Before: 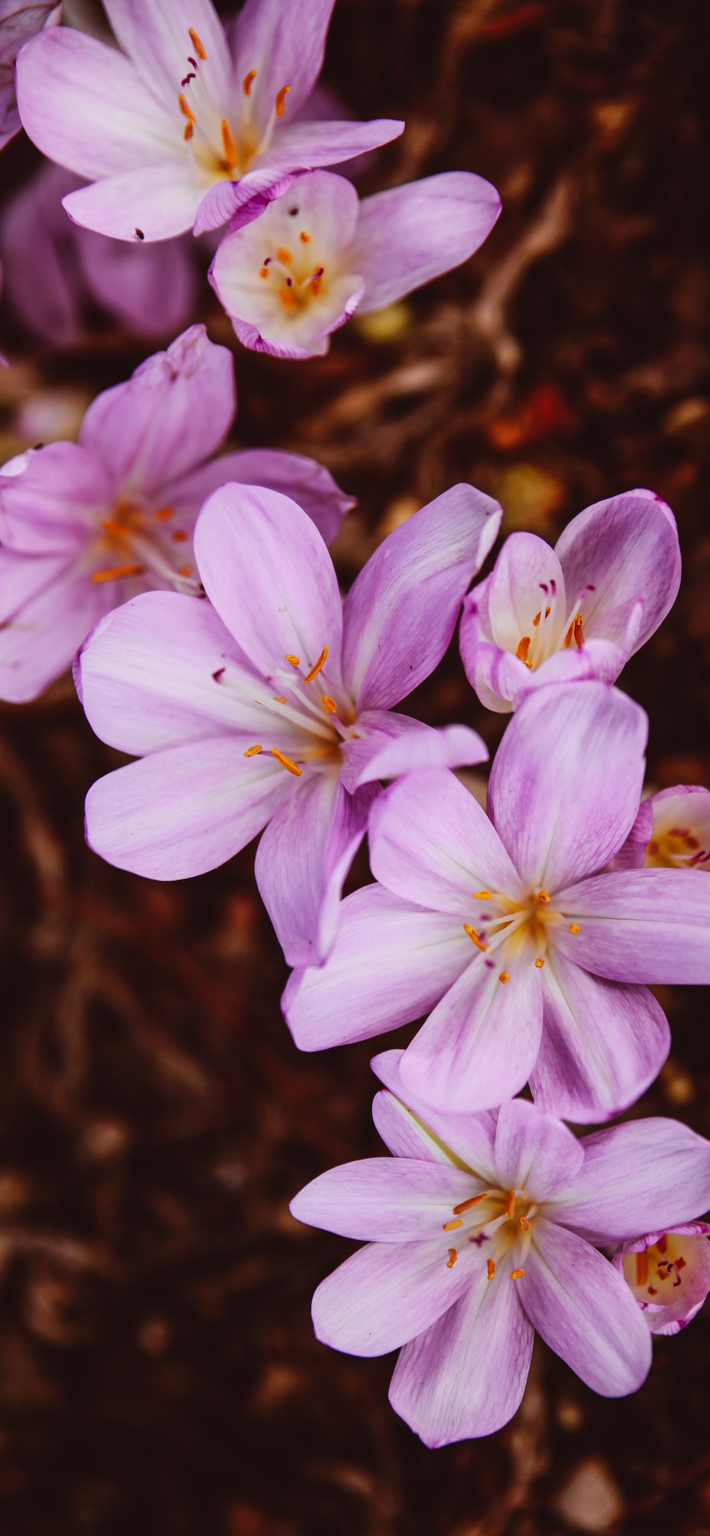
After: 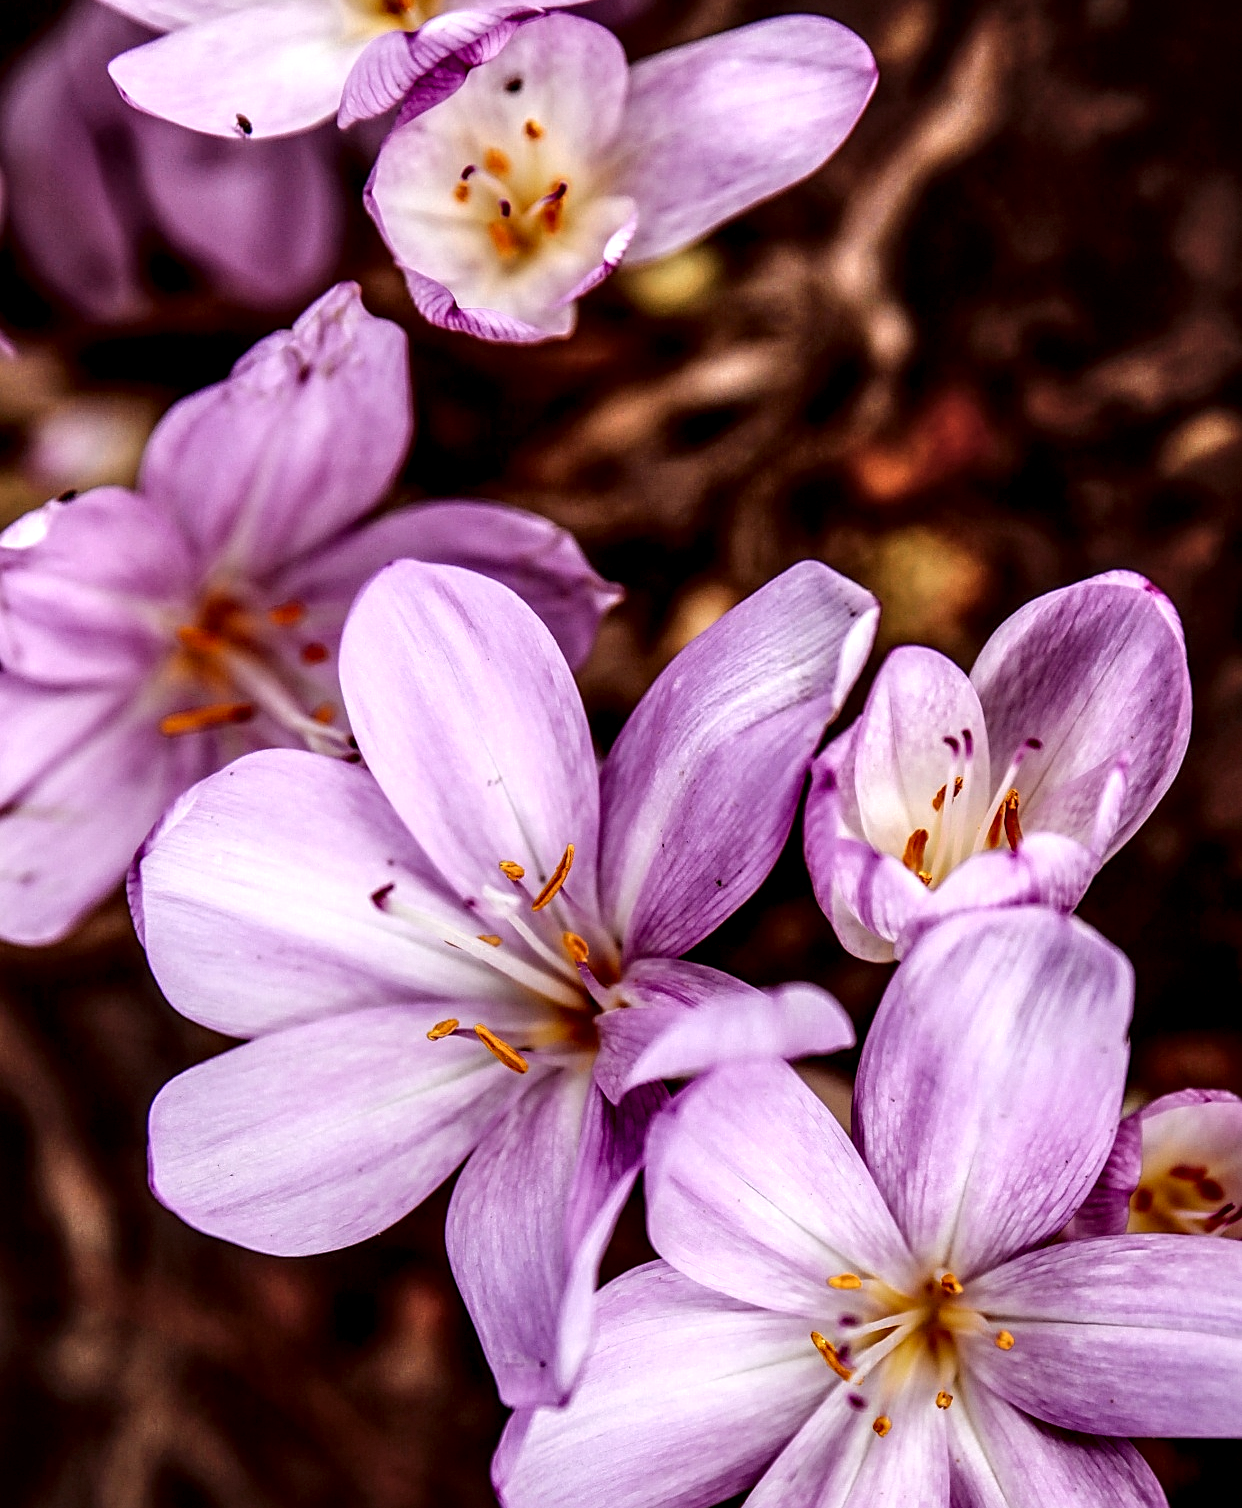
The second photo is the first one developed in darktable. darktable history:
sharpen: on, module defaults
crop and rotate: top 10.605%, bottom 33.274%
local contrast: detail 203%
